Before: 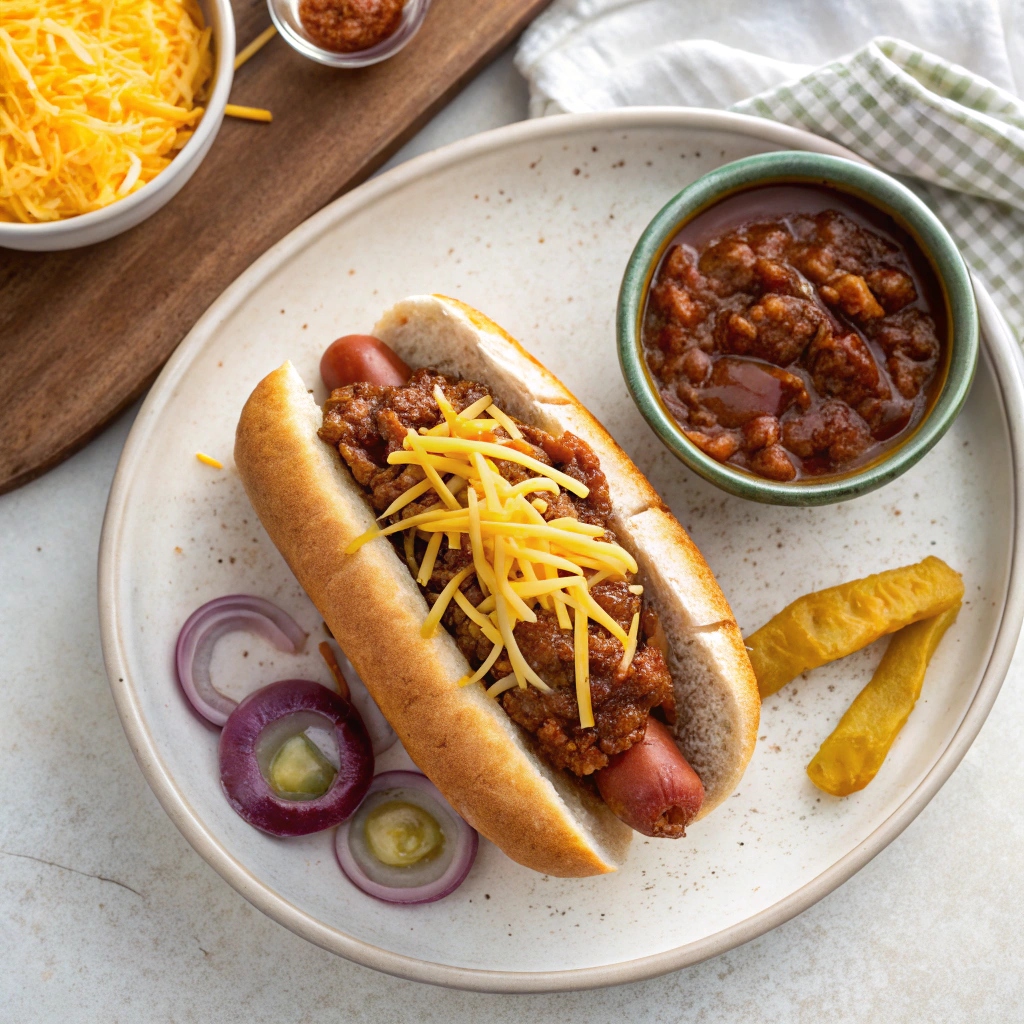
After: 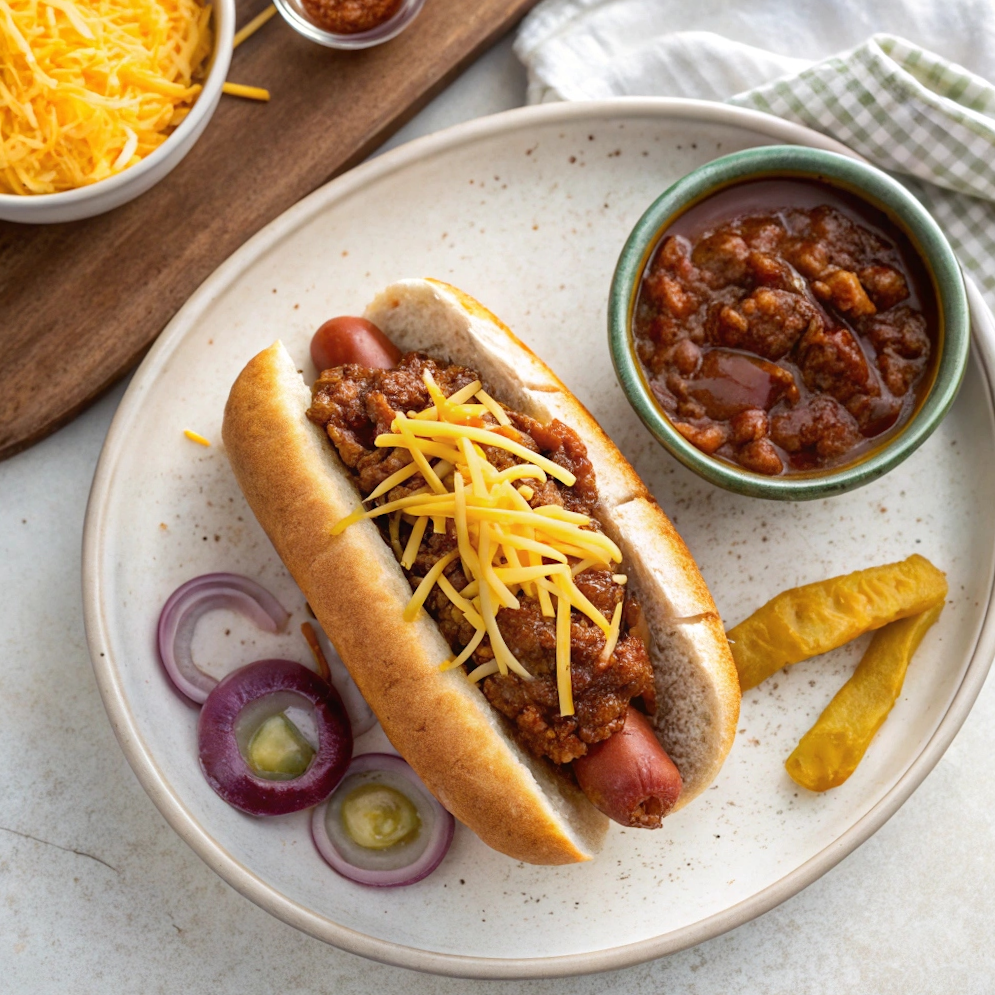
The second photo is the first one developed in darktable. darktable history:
crop and rotate: angle -1.66°
